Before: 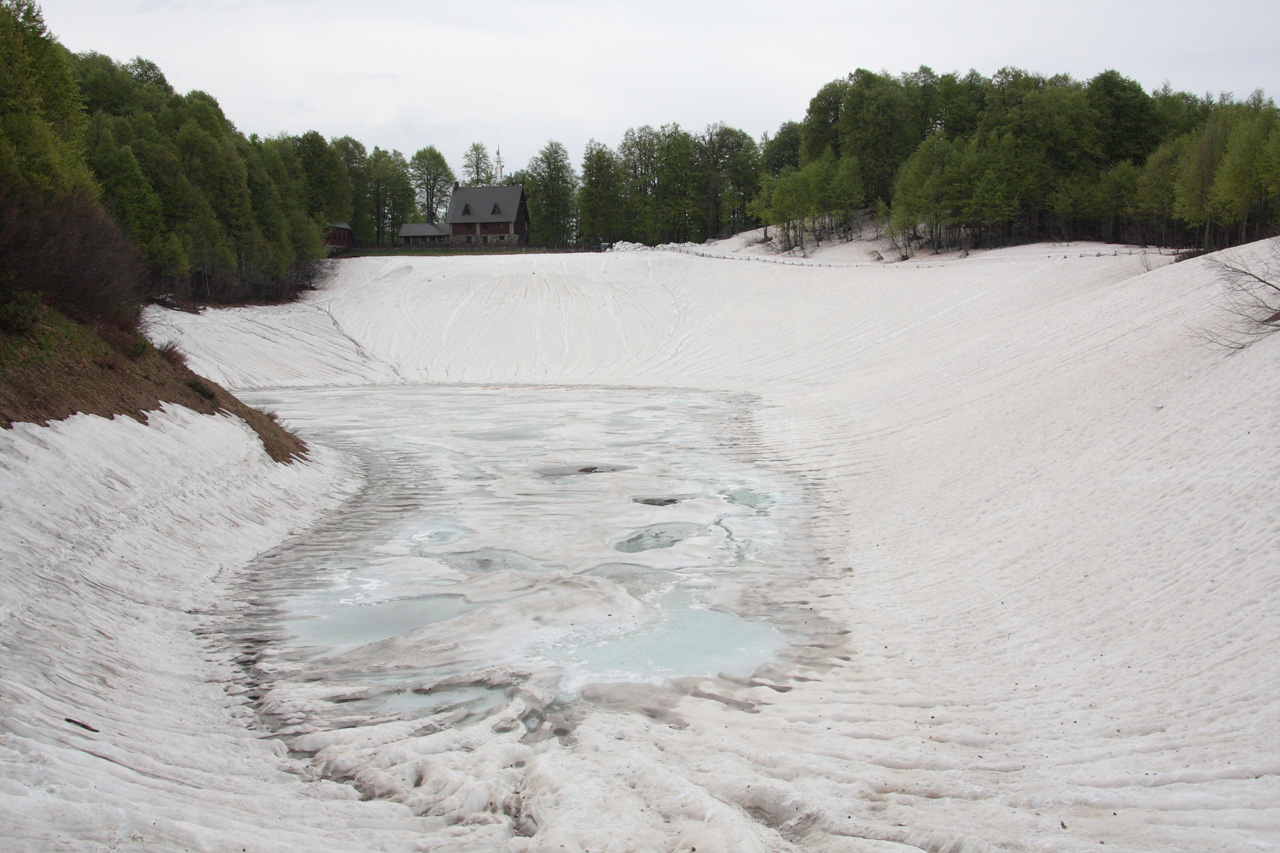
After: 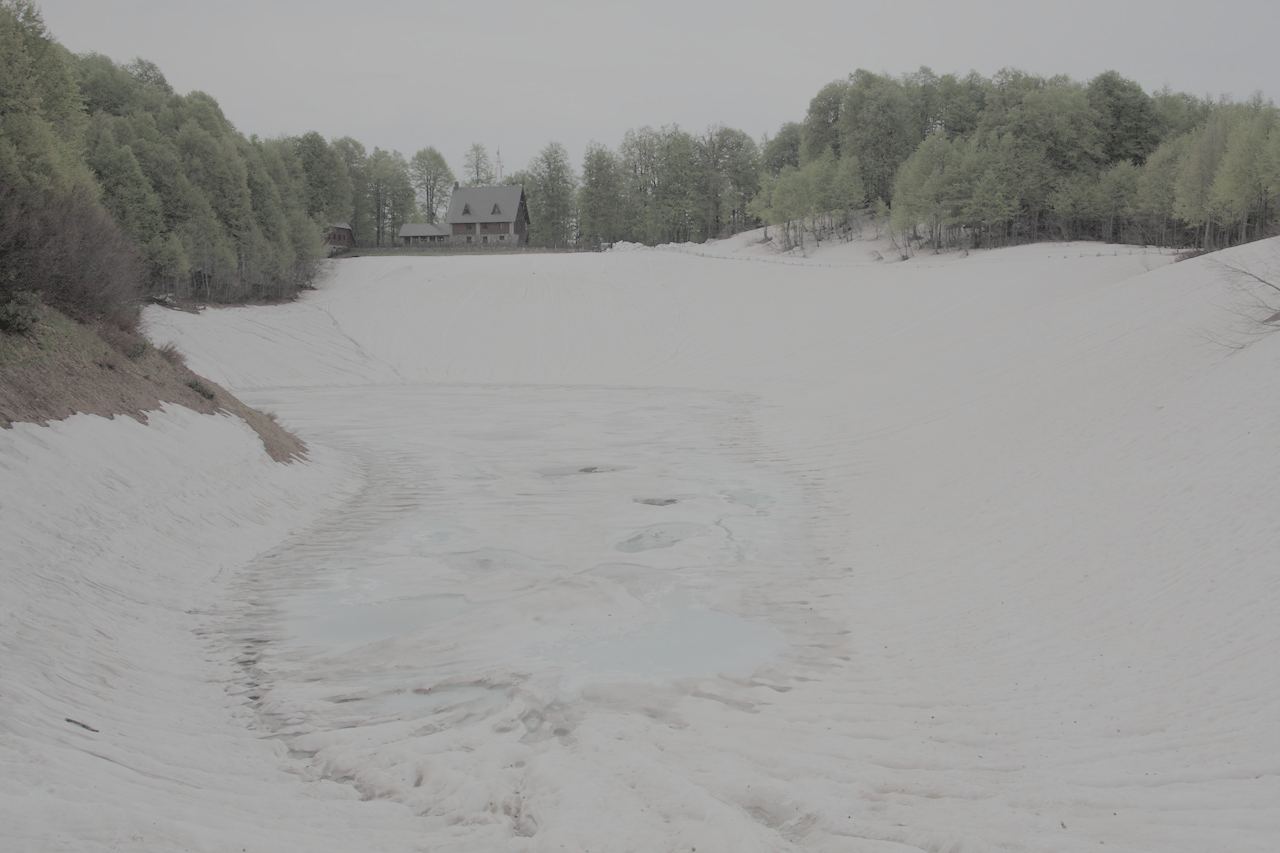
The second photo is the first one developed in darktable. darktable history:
filmic rgb: black relative exposure -7.98 EV, white relative exposure 8.04 EV, target black luminance 0%, hardness 2.44, latitude 76.09%, contrast 0.546, shadows ↔ highlights balance 0.006%
local contrast: highlights 68%, shadows 66%, detail 80%, midtone range 0.318
contrast brightness saturation: brightness 0.187, saturation -0.503
exposure: exposure -0.316 EV, compensate exposure bias true, compensate highlight preservation false
